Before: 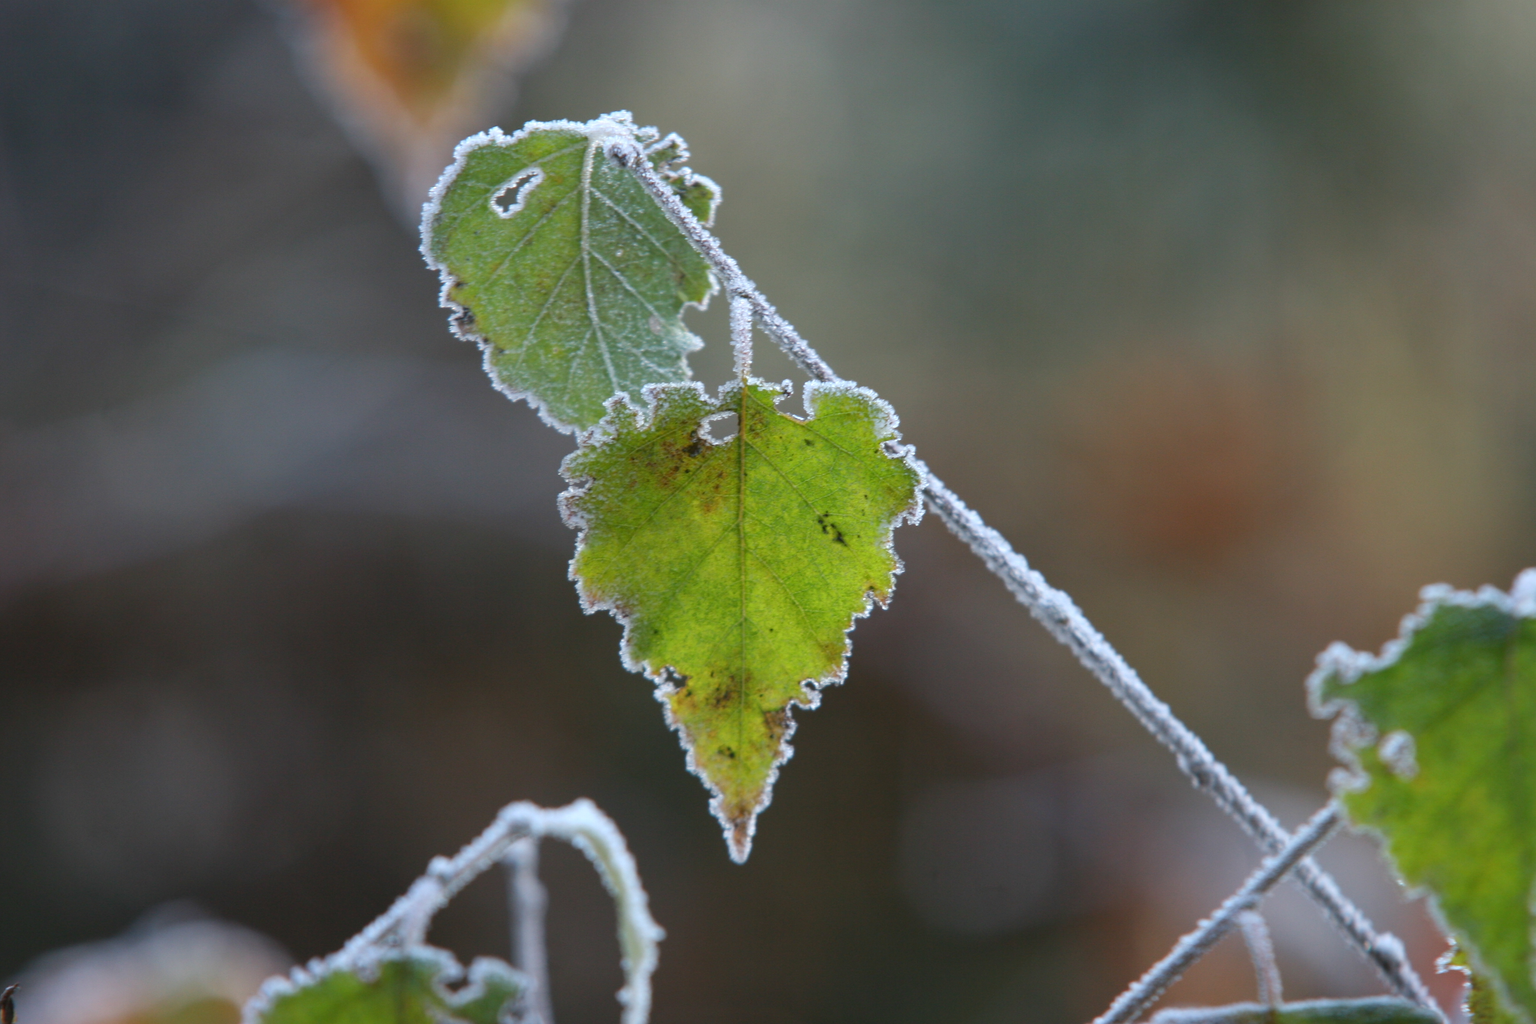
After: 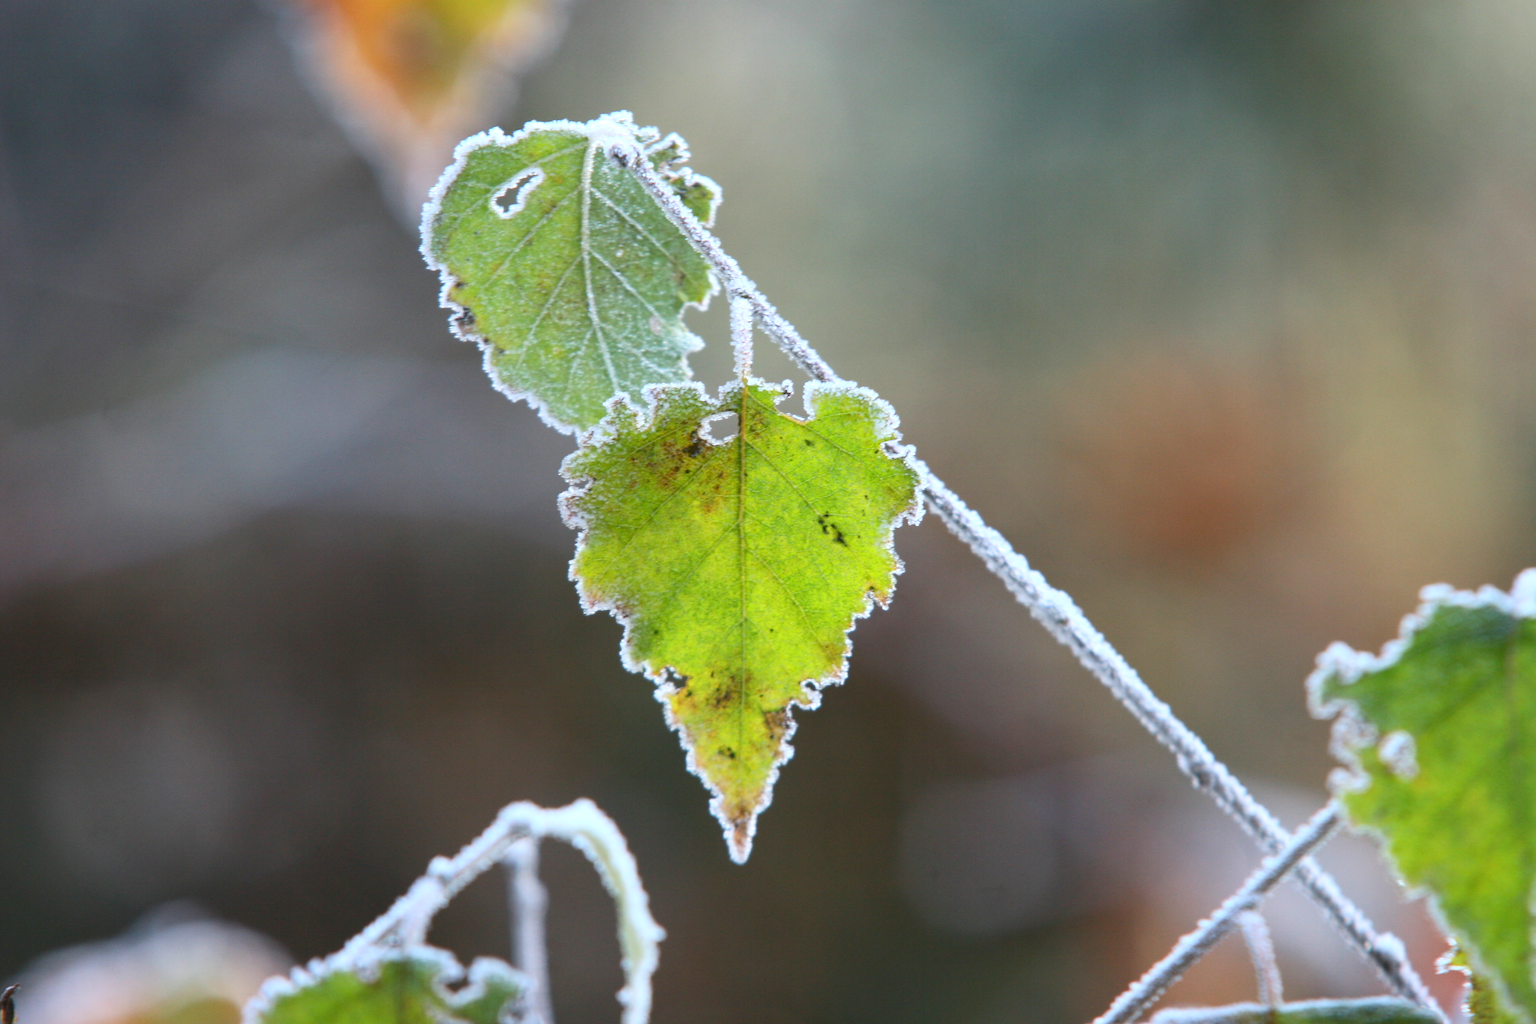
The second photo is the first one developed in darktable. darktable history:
exposure: black level correction 0.001, exposure 0.3 EV, compensate highlight preservation false
contrast brightness saturation: contrast 0.2, brightness 0.15, saturation 0.14
